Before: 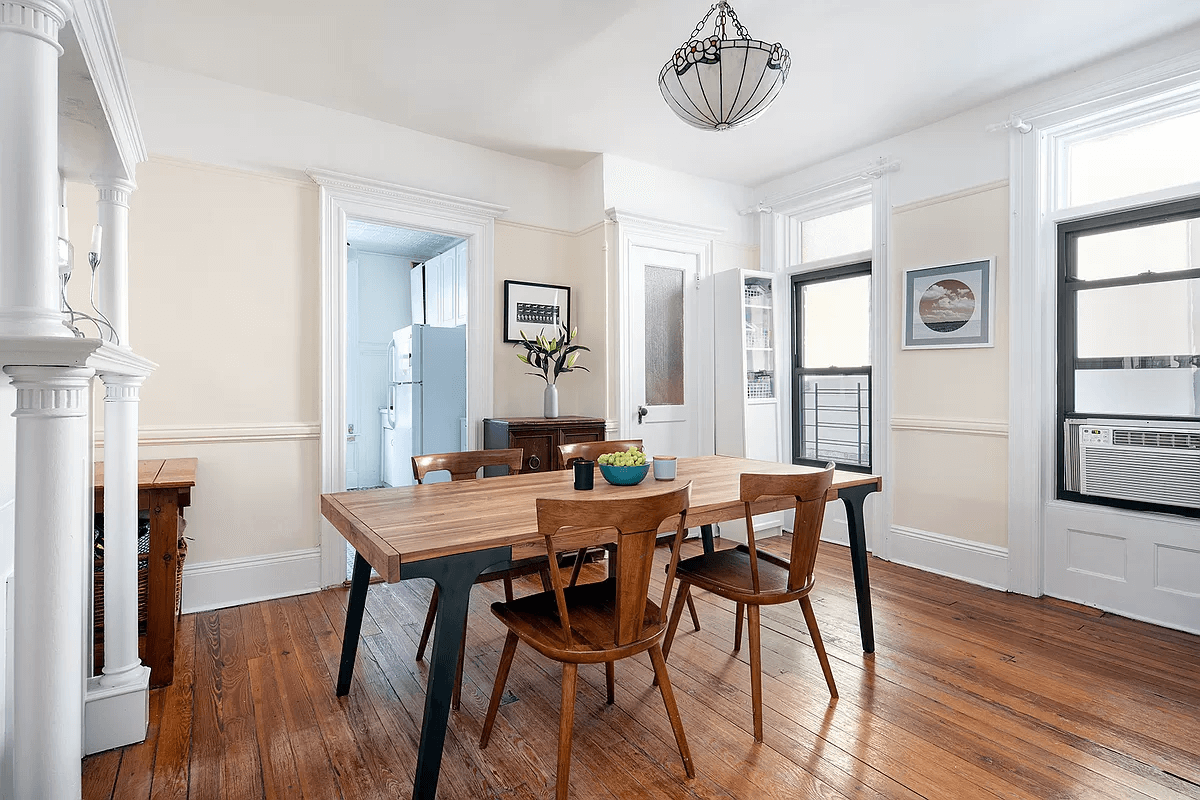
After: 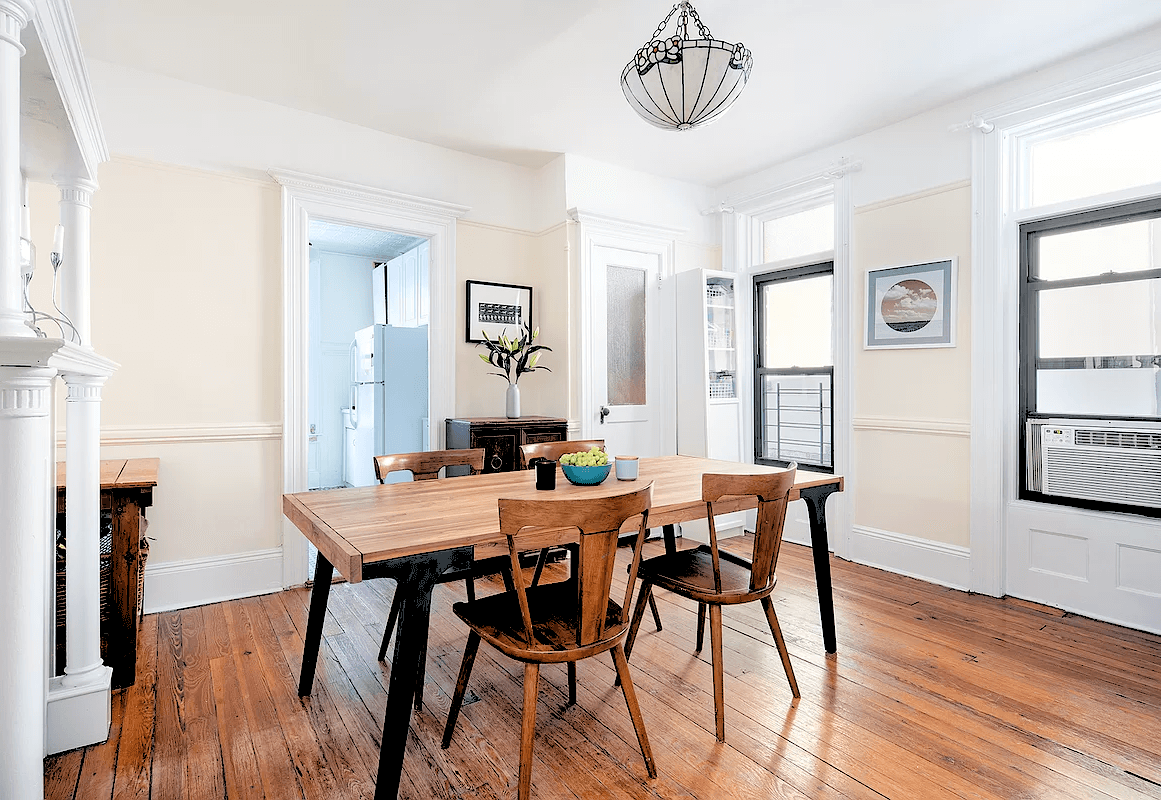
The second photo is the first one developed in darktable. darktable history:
rgb levels: levels [[0.027, 0.429, 0.996], [0, 0.5, 1], [0, 0.5, 1]]
crop and rotate: left 3.238%
